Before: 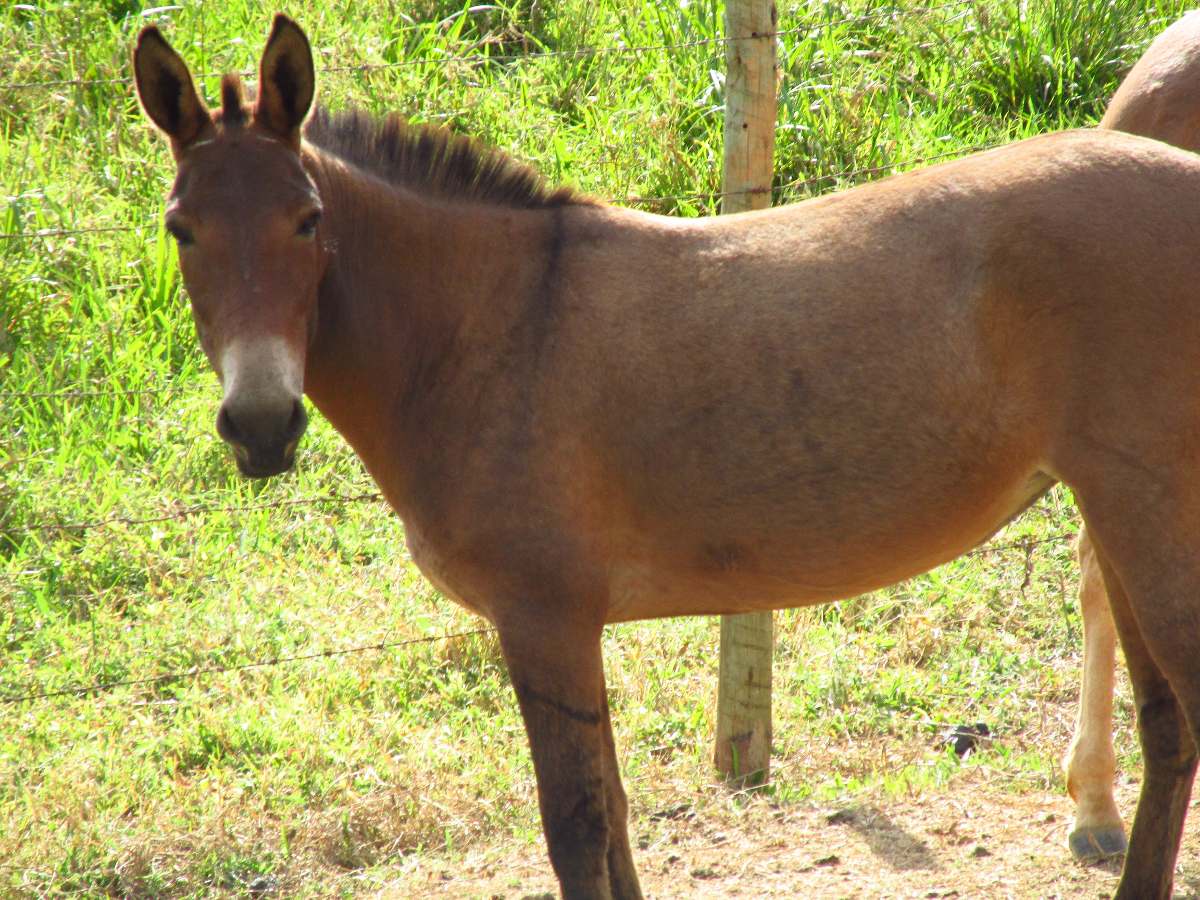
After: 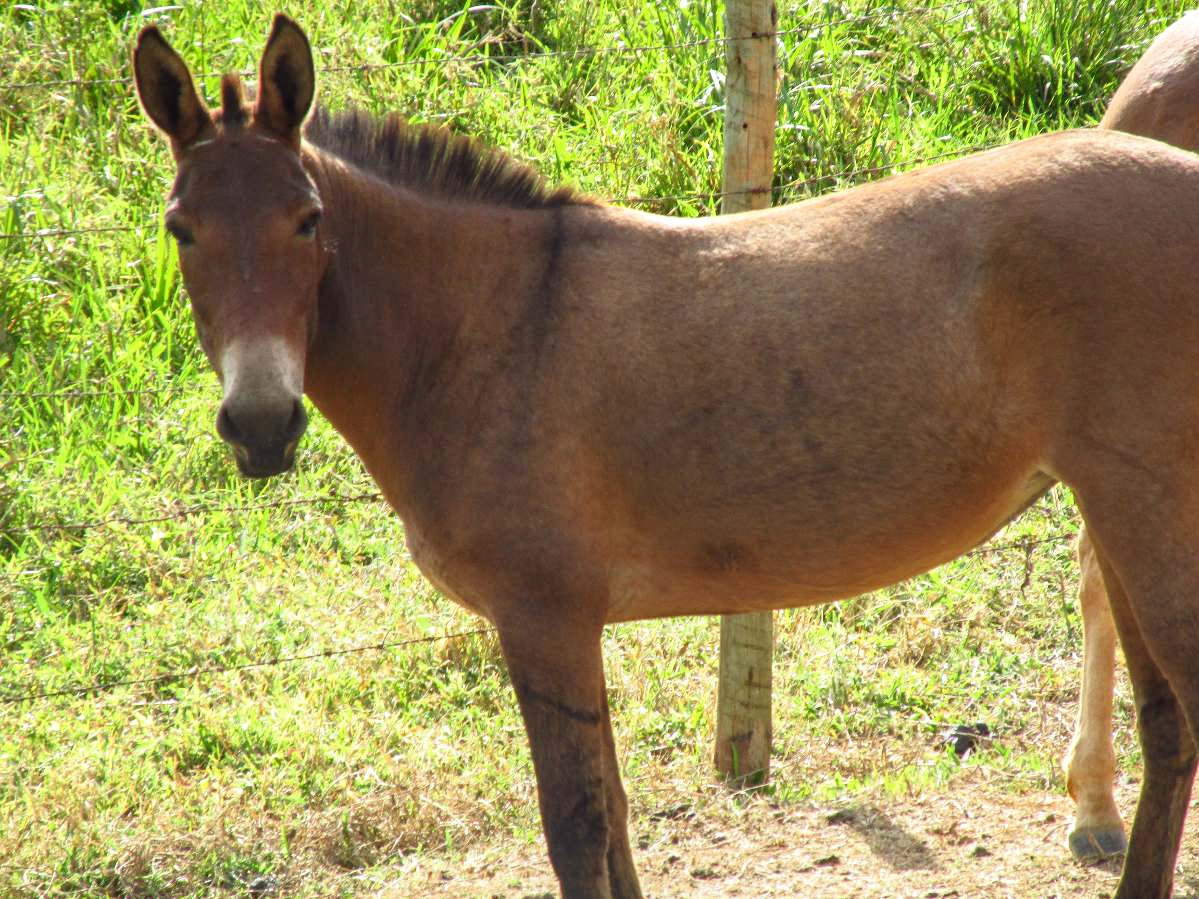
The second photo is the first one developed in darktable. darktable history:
local contrast: on, module defaults
exposure: exposure -0.04 EV, compensate highlight preservation false
white balance: red 1, blue 1
